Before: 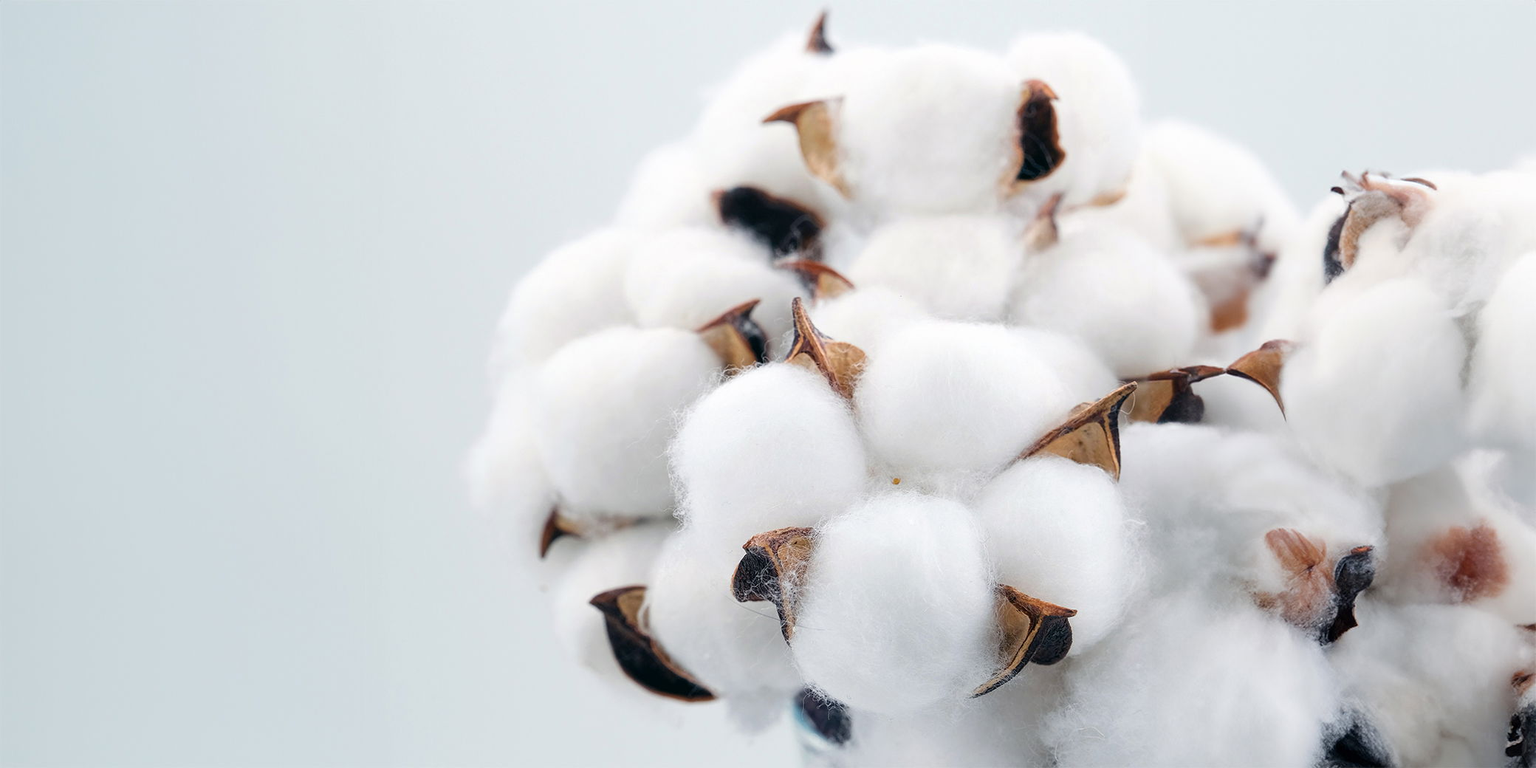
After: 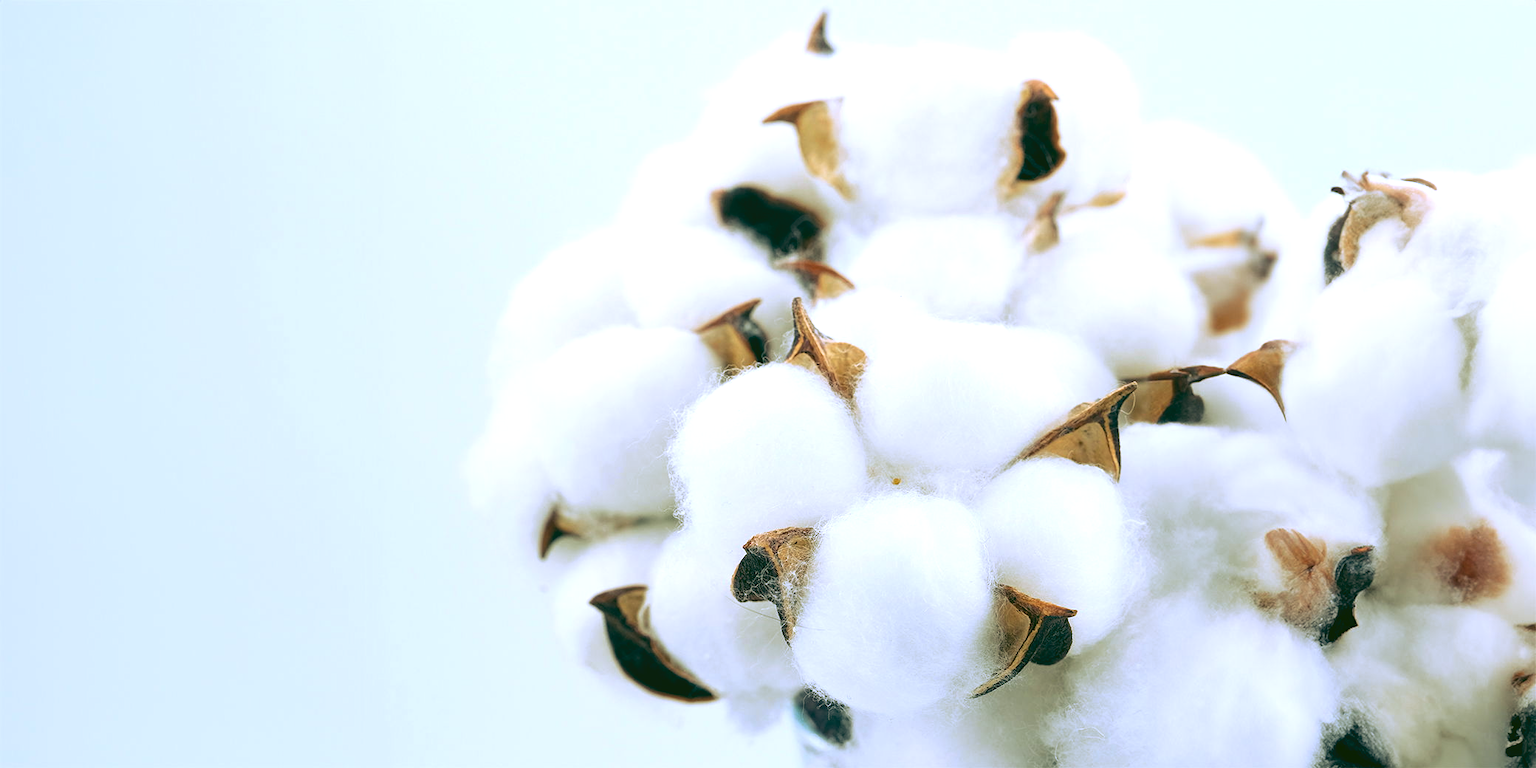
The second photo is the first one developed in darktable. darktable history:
rgb curve: curves: ch0 [(0.123, 0.061) (0.995, 0.887)]; ch1 [(0.06, 0.116) (1, 0.906)]; ch2 [(0, 0) (0.824, 0.69) (1, 1)], mode RGB, independent channels, compensate middle gray true
exposure: black level correction 0, exposure 0.7 EV, compensate exposure bias true, compensate highlight preservation false
